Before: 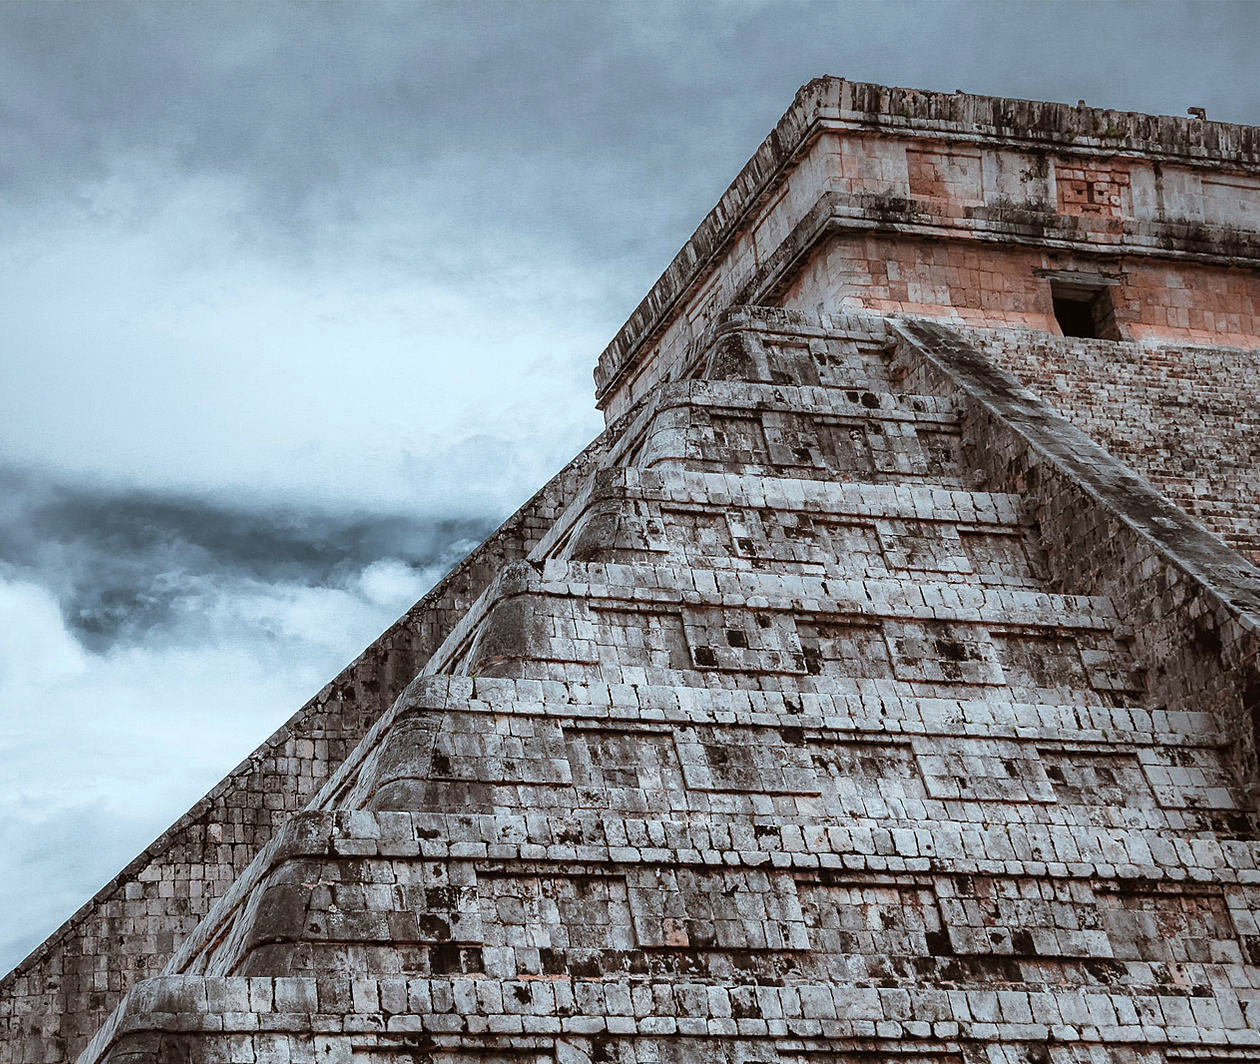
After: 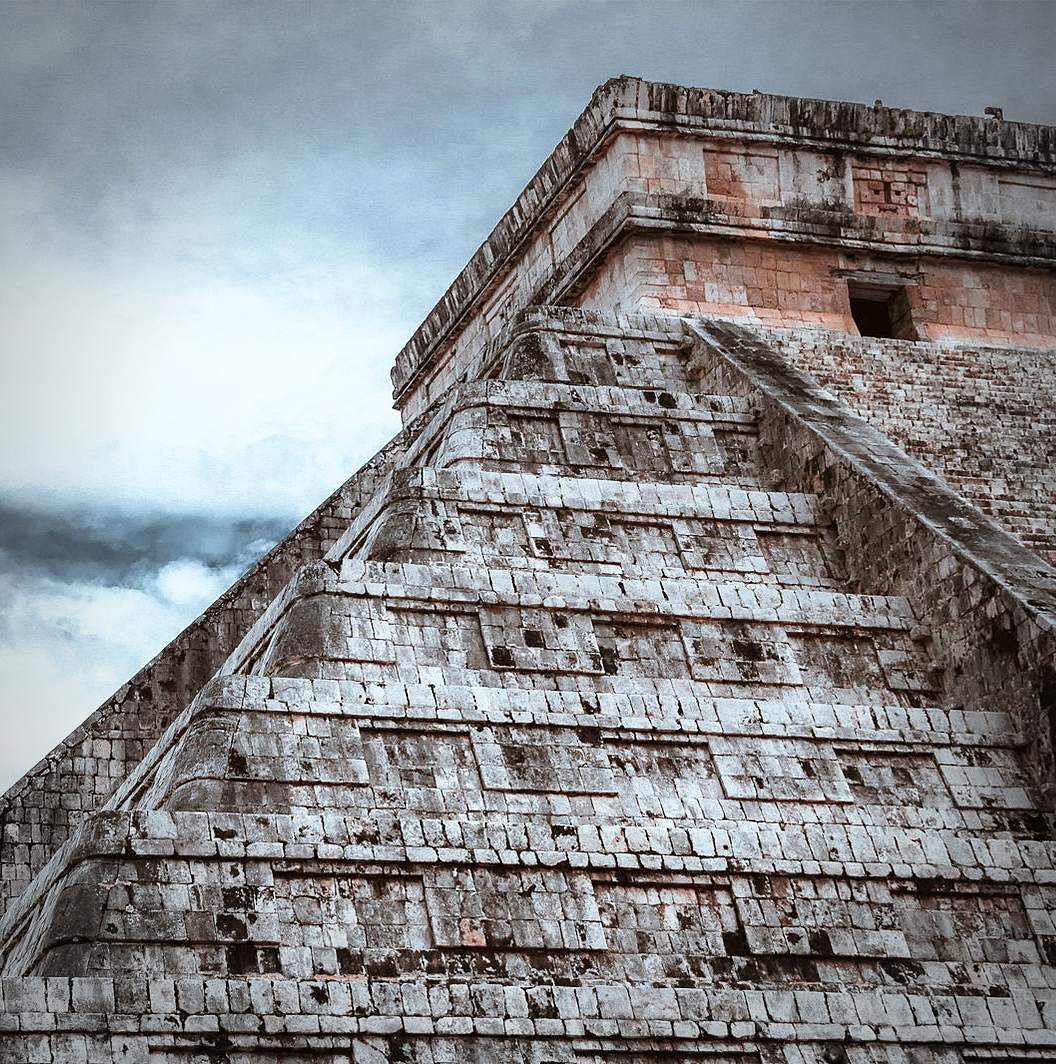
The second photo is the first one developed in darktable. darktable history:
crop: left 16.172%
vignetting: fall-off start 73.21%
levels: levels [0, 0.498, 0.996]
base curve: curves: ch0 [(0, 0) (0.688, 0.865) (1, 1)], preserve colors none
